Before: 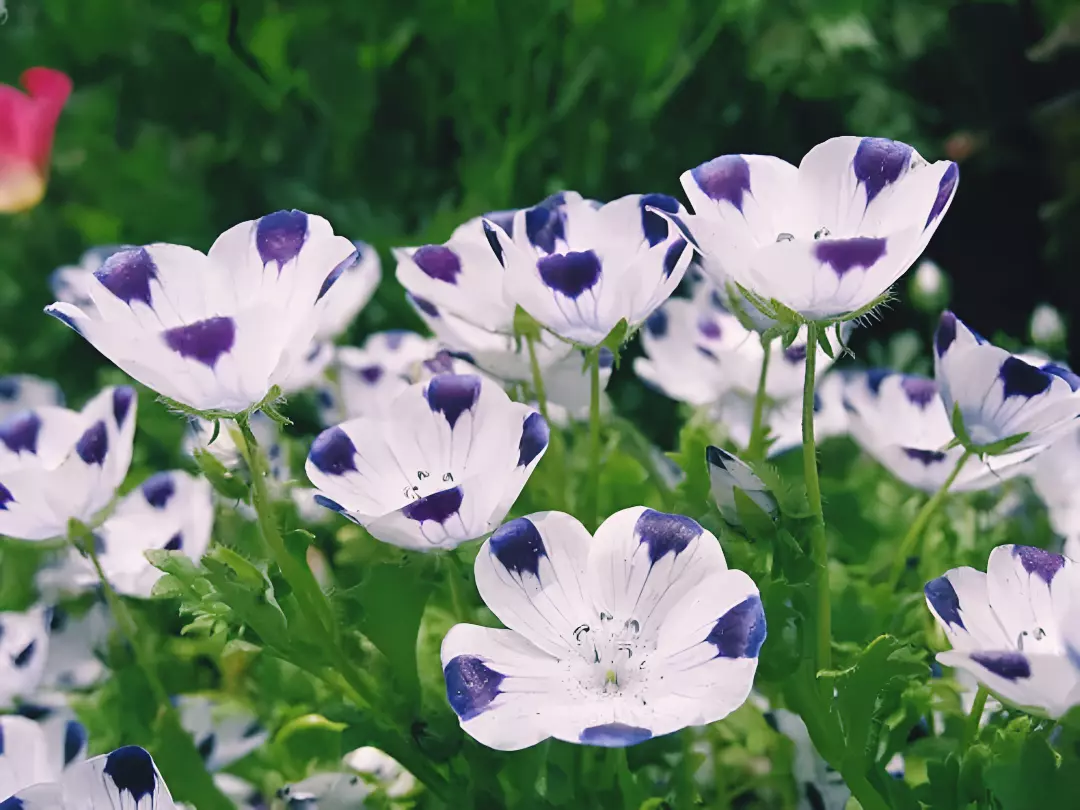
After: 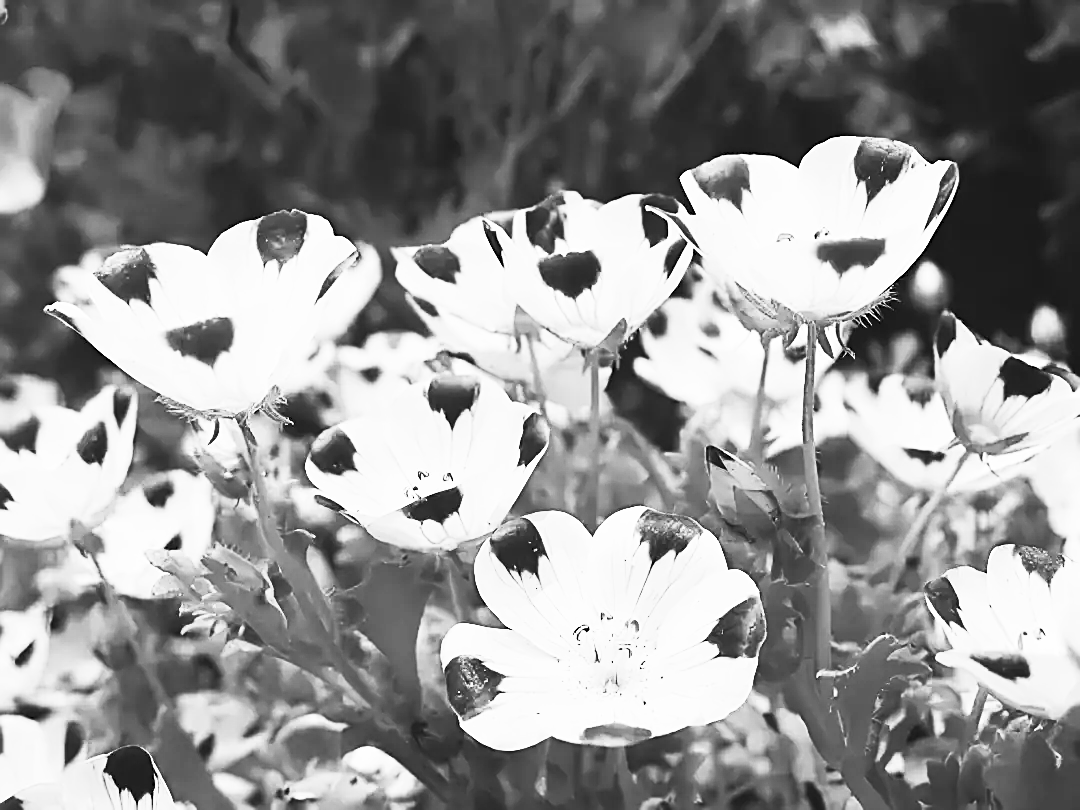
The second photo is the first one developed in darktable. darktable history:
tone equalizer: on, module defaults
sharpen: on, module defaults
contrast brightness saturation: contrast 0.53, brightness 0.47, saturation -1
